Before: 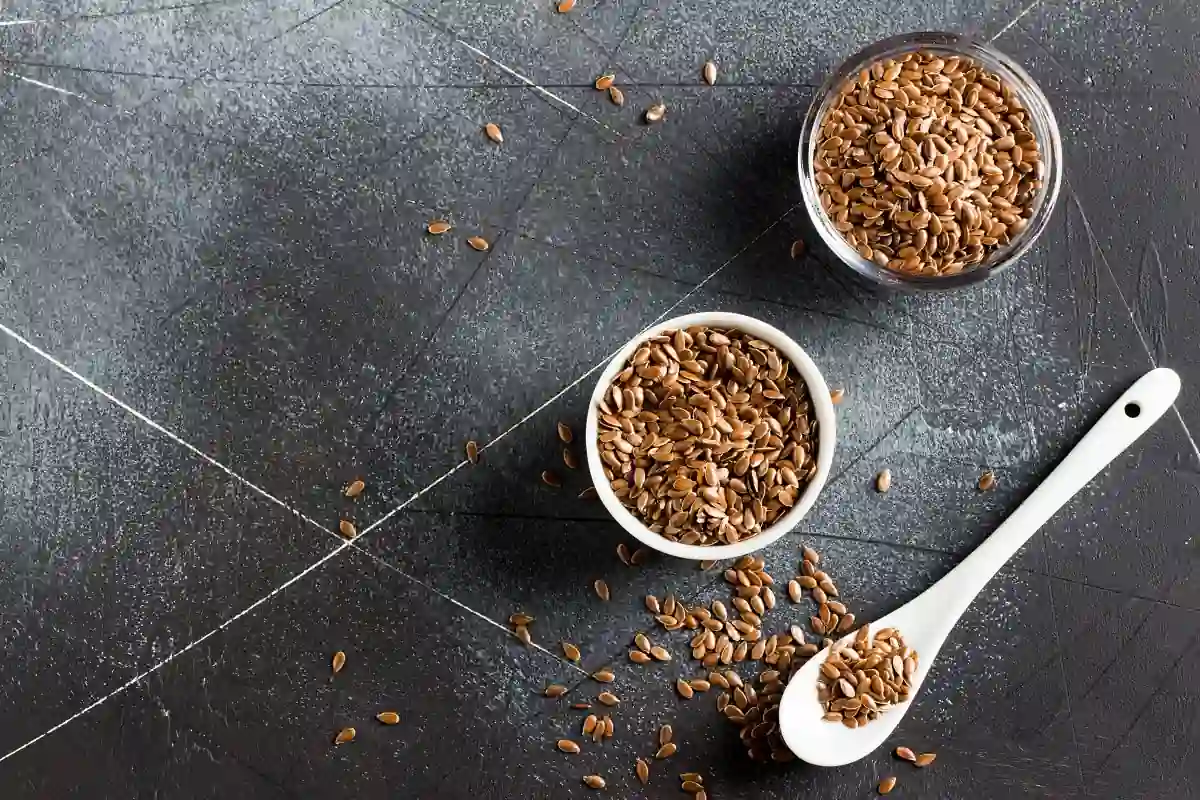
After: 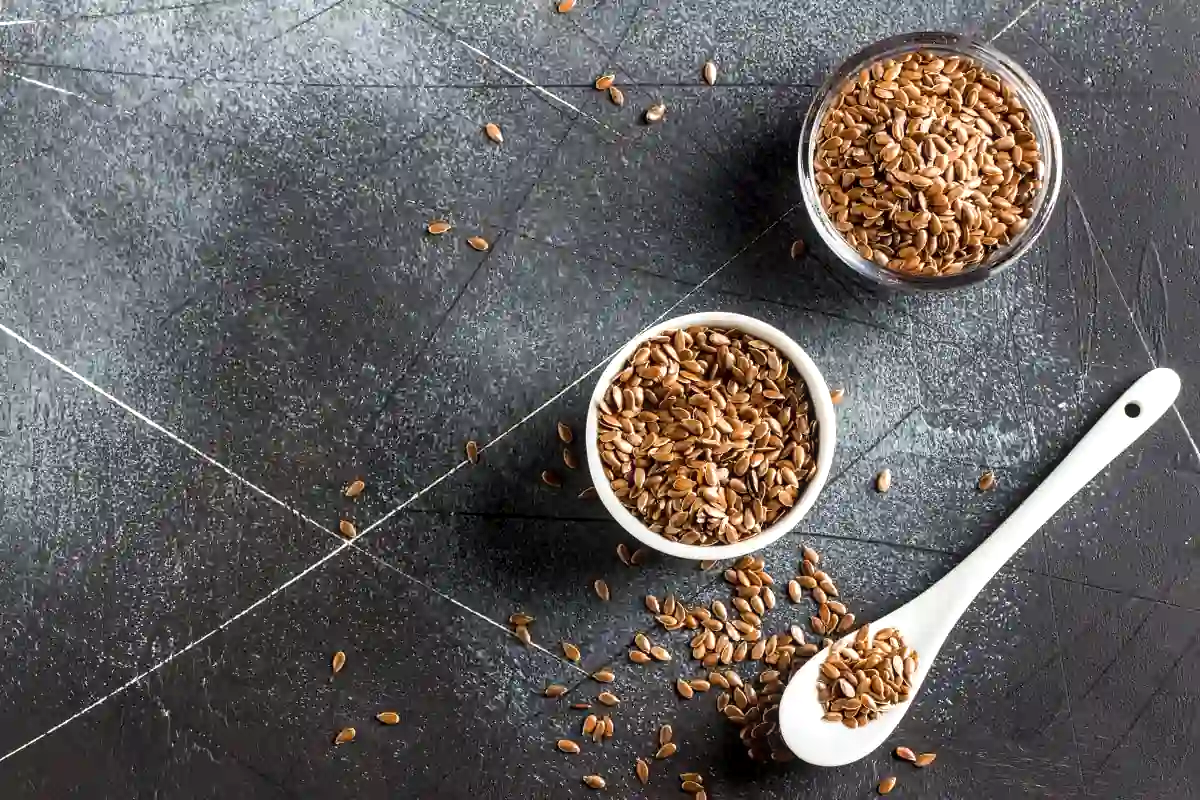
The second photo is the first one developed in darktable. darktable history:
local contrast: on, module defaults
exposure: exposure 0.202 EV, compensate highlight preservation false
base curve: preserve colors none
